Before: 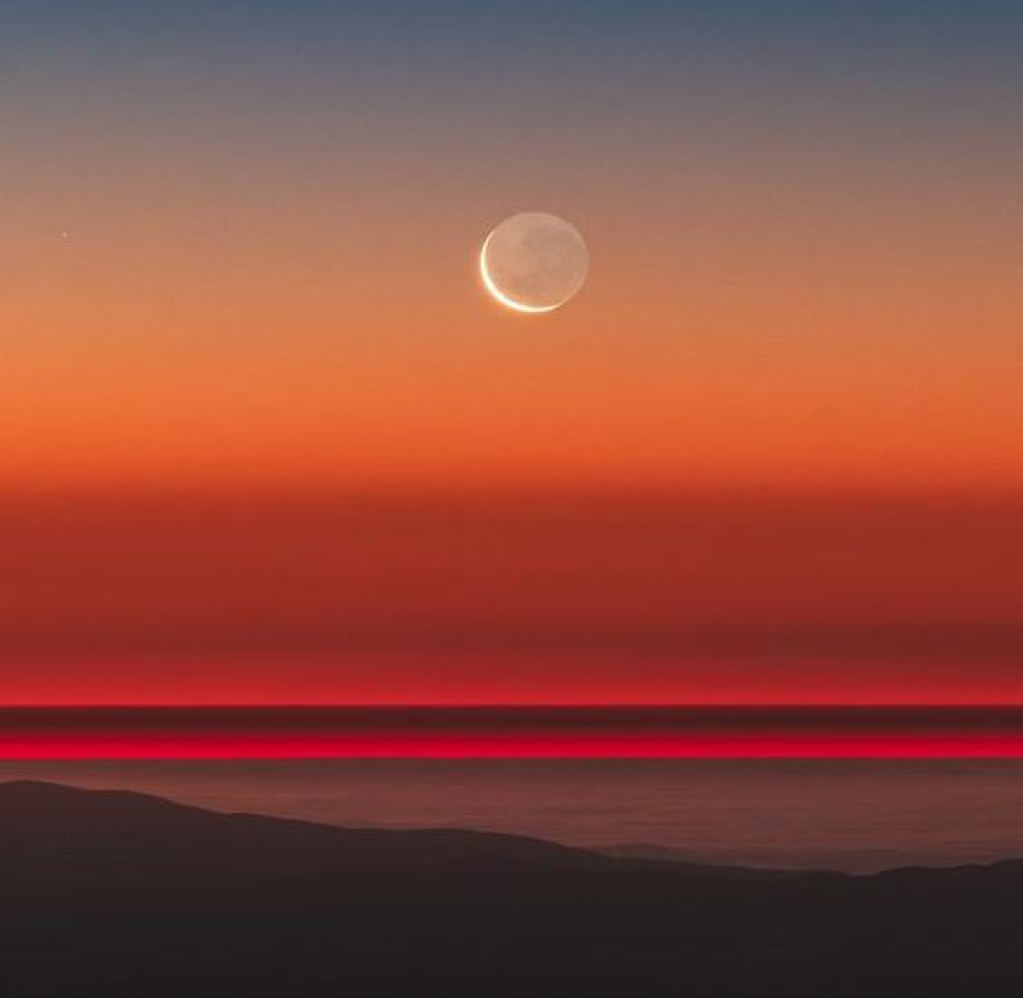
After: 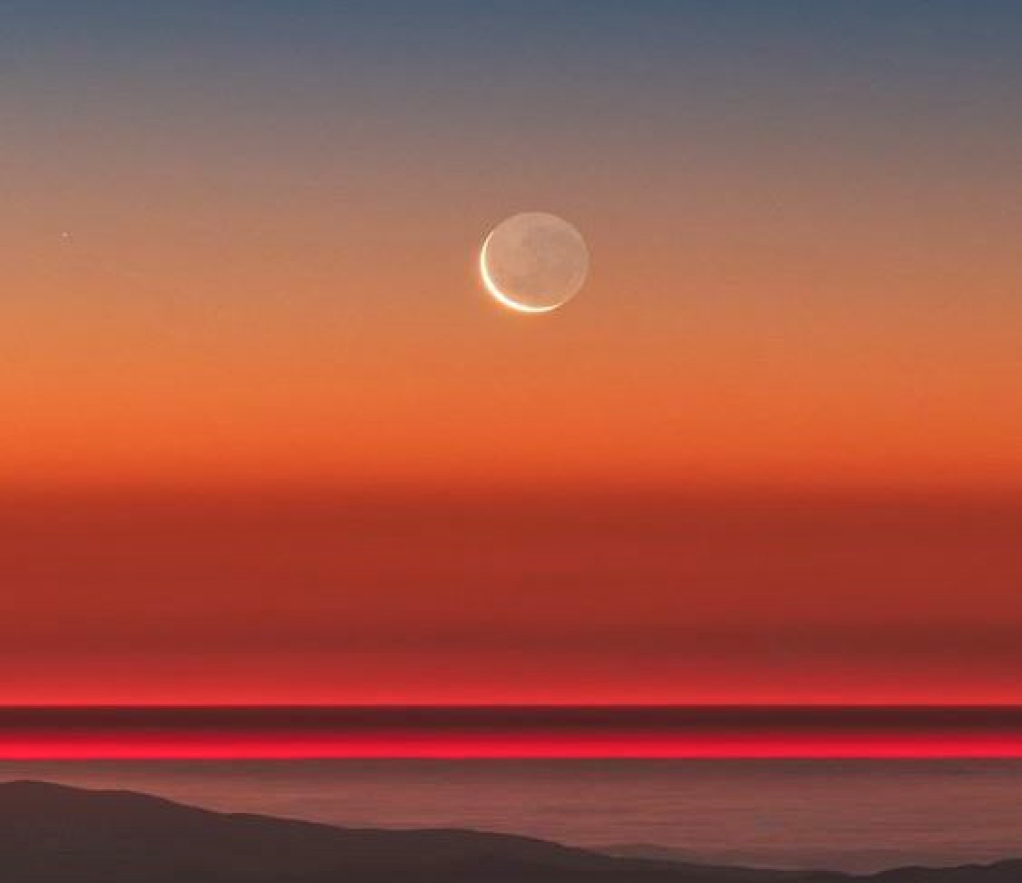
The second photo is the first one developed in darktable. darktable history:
crop and rotate: top 0%, bottom 11.49%
shadows and highlights: low approximation 0.01, soften with gaussian
